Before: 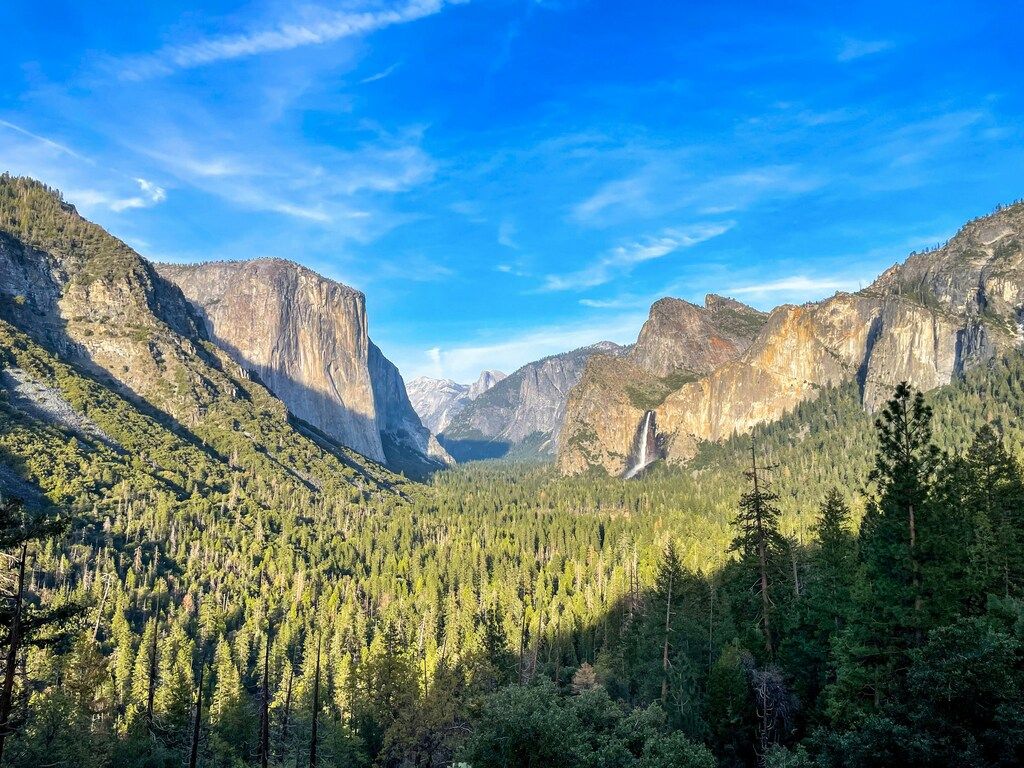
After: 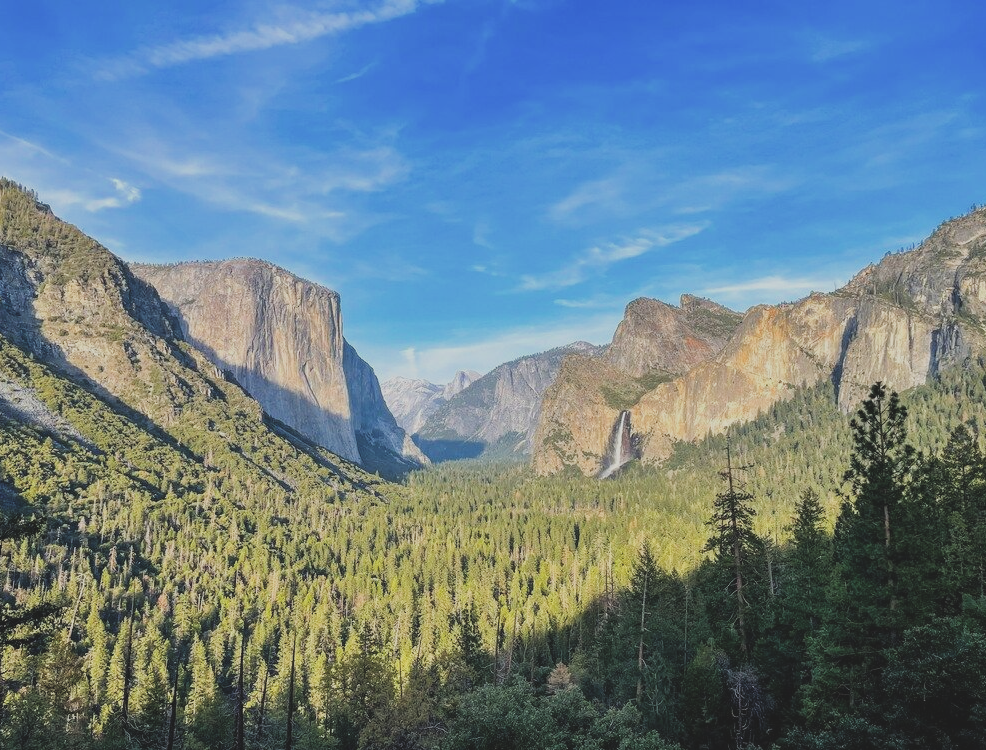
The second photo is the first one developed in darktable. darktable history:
exposure: black level correction -0.023, exposure -0.039 EV, compensate highlight preservation false
filmic rgb: black relative exposure -7.65 EV, white relative exposure 4.56 EV, hardness 3.61
crop and rotate: left 2.536%, right 1.107%, bottom 2.246%
